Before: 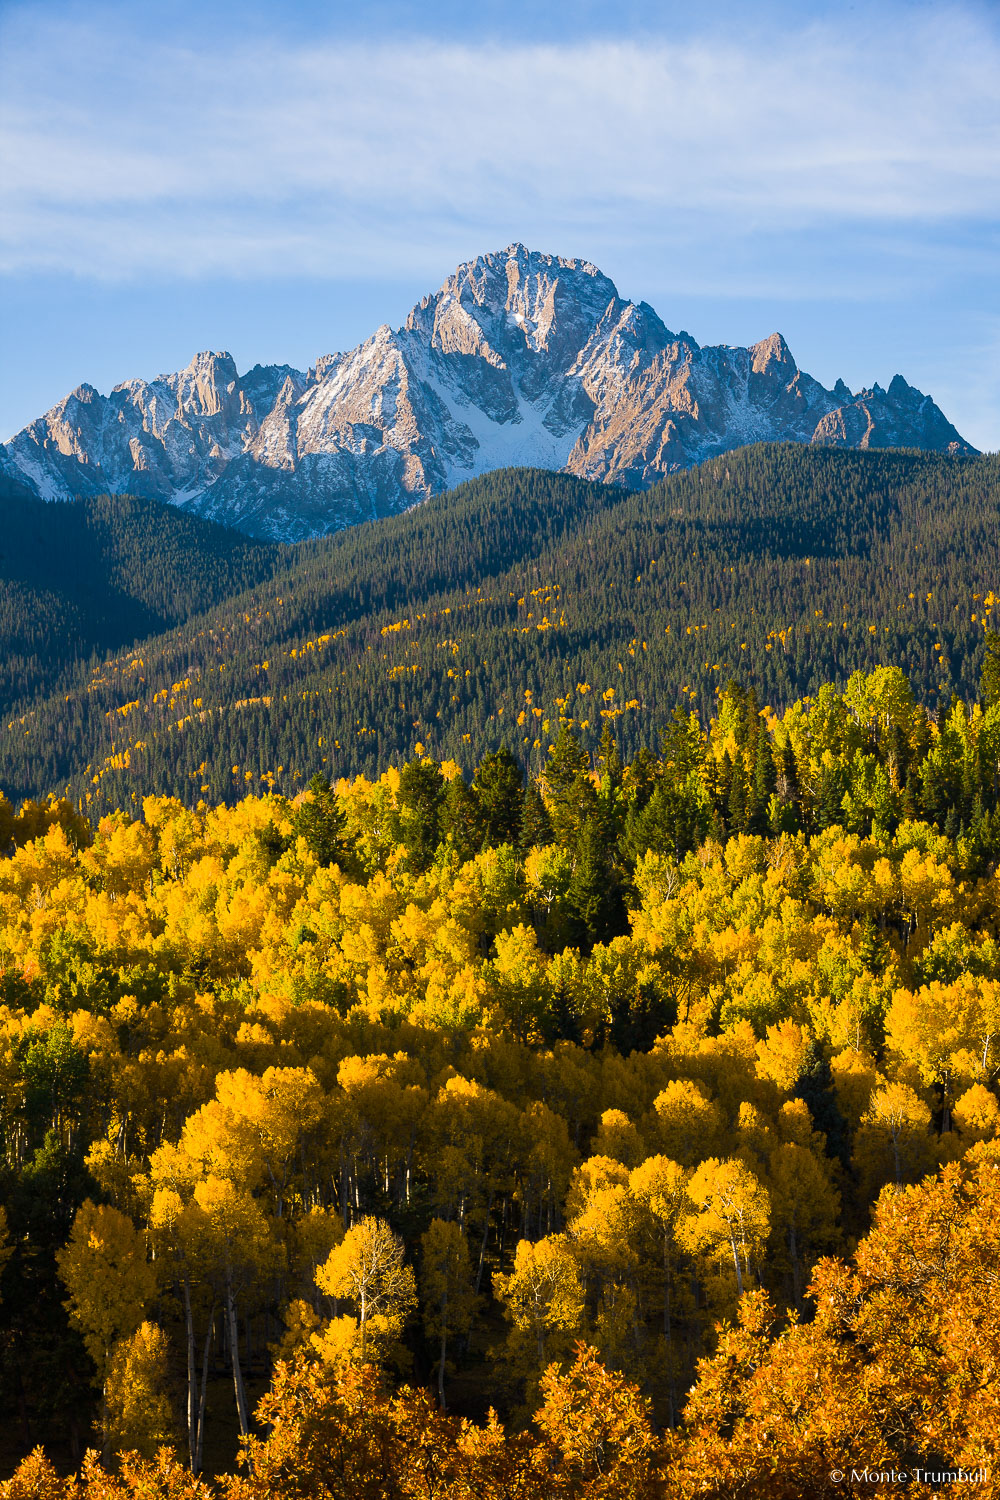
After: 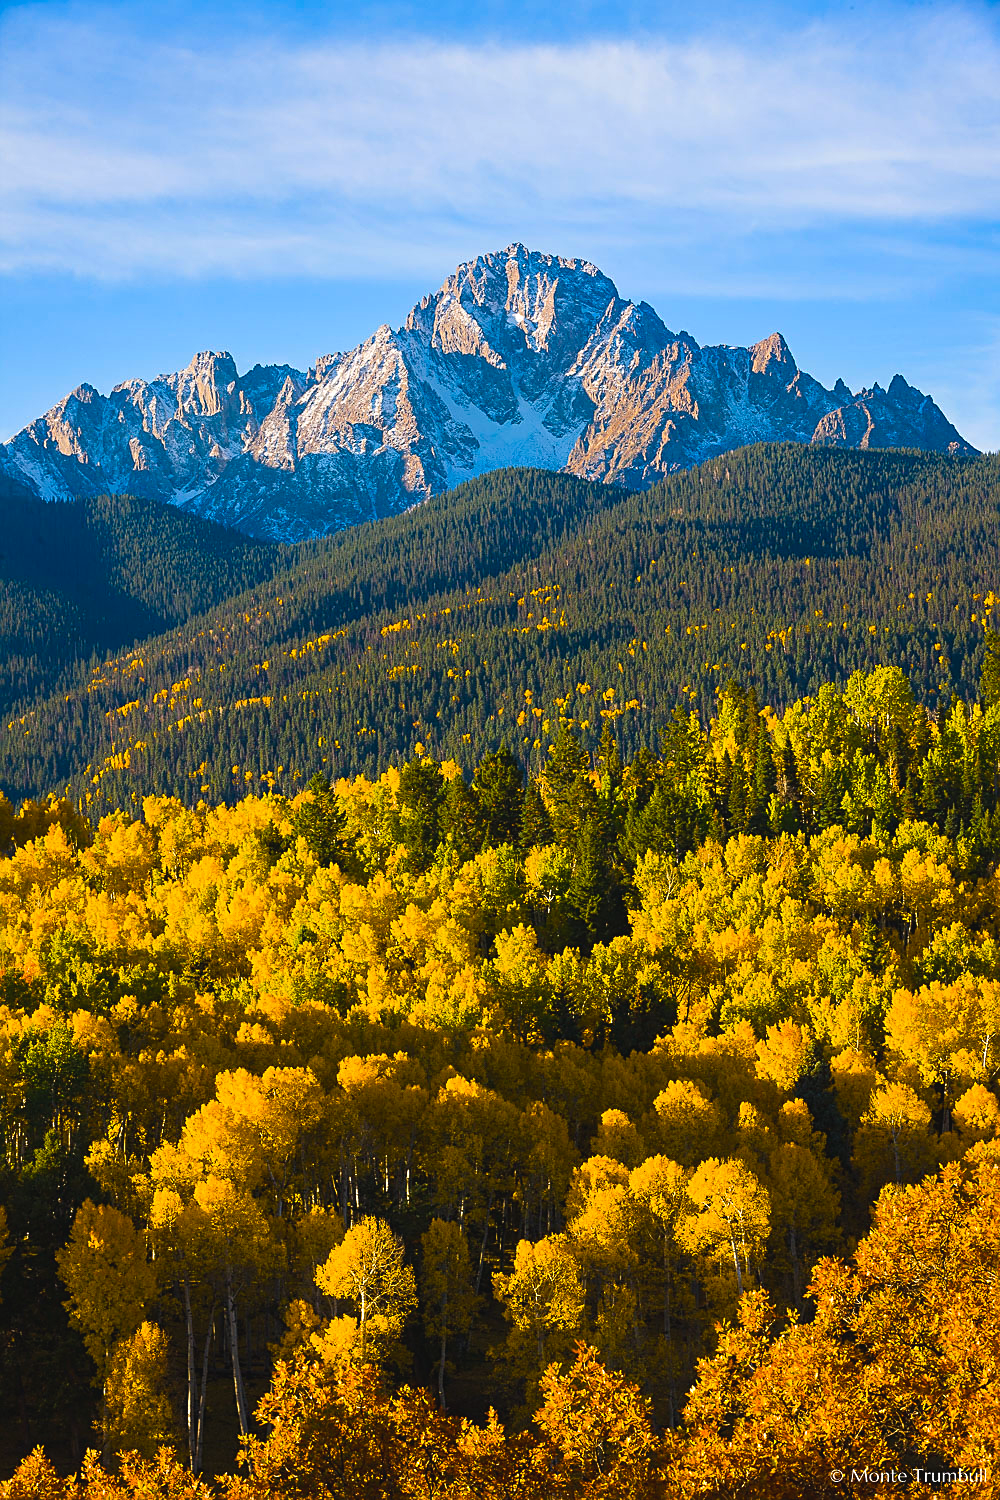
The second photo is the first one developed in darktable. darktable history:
color balance rgb: highlights gain › chroma 0.105%, highlights gain › hue 330.54°, global offset › luminance 0.47%, linear chroma grading › global chroma 19.884%, perceptual saturation grading › global saturation 14.687%
haze removal: compatibility mode true, adaptive false
sharpen: on, module defaults
